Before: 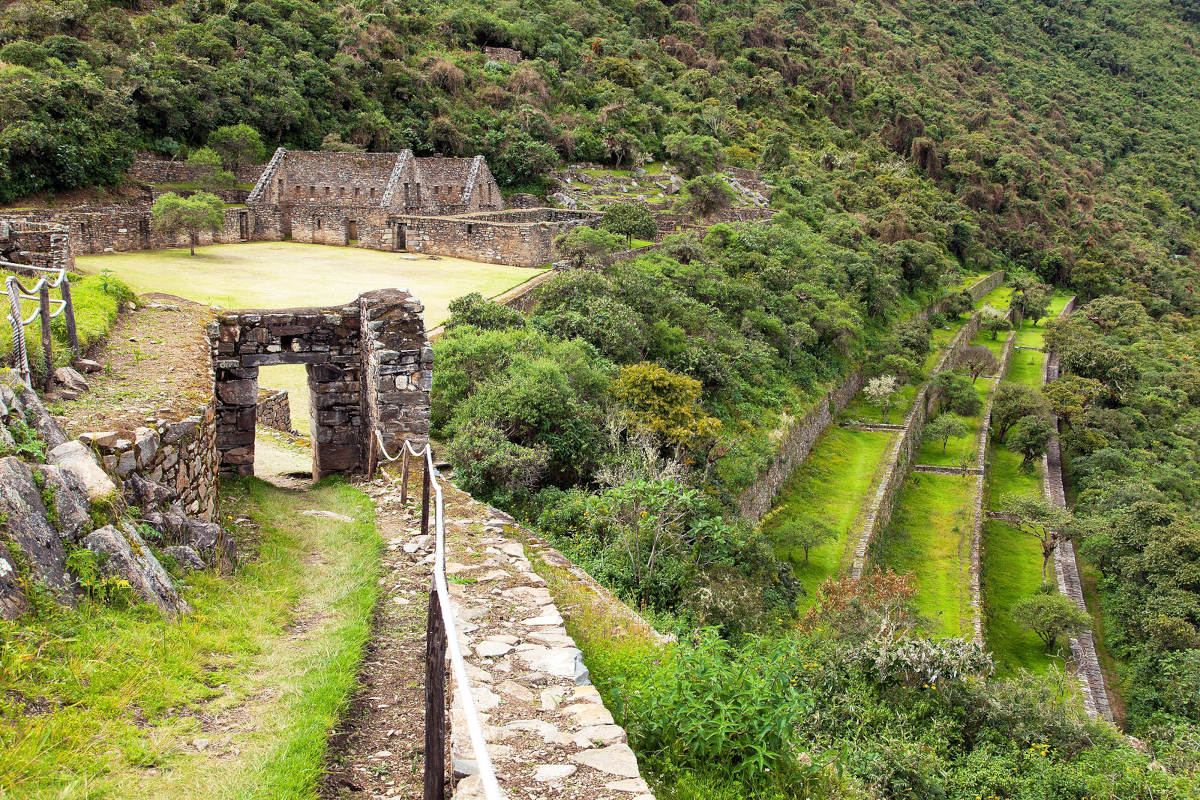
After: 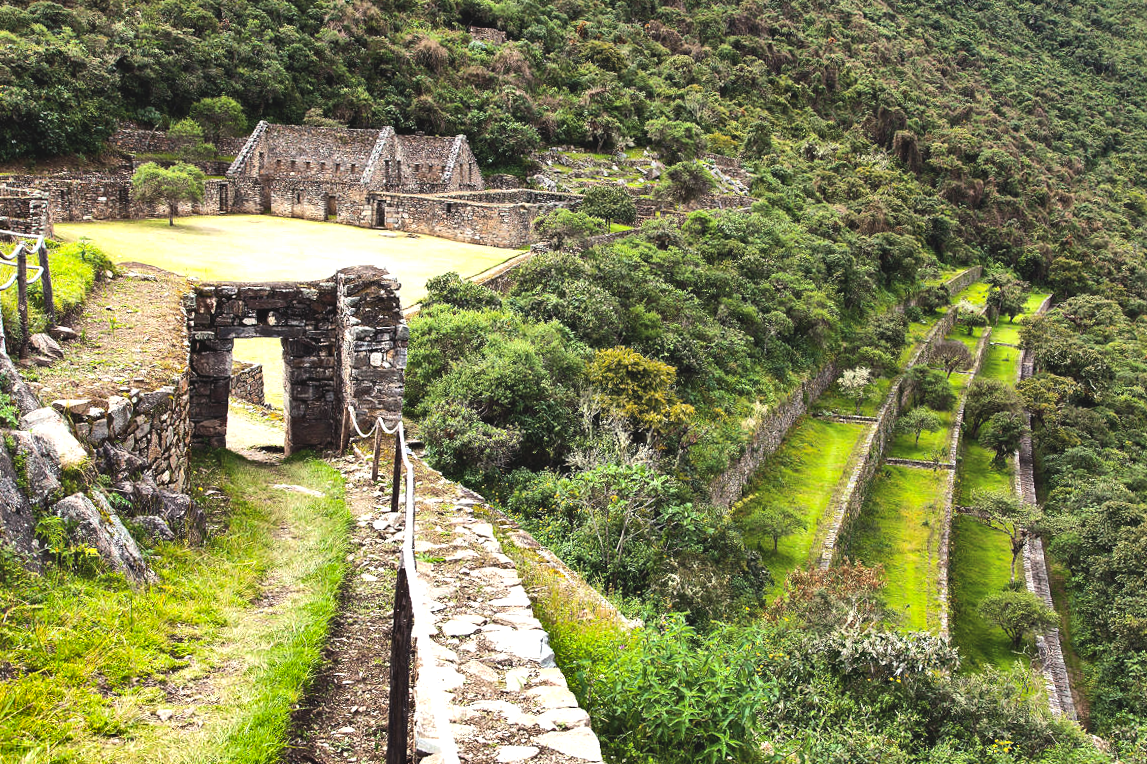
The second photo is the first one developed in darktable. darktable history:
tone equalizer: -8 EV -0.451 EV, -7 EV -0.385 EV, -6 EV -0.295 EV, -5 EV -0.23 EV, -3 EV 0.249 EV, -2 EV 0.356 EV, -1 EV 0.366 EV, +0 EV 0.387 EV, edges refinement/feathering 500, mask exposure compensation -1.57 EV, preserve details no
color correction: highlights b* -0.054, saturation 0.788
crop and rotate: angle -1.77°
exposure: black level correction -0.014, exposure -0.196 EV, compensate highlight preservation false
color balance rgb: power › hue 329.85°, linear chroma grading › global chroma 14.896%, perceptual saturation grading › global saturation 0.194%, perceptual brilliance grading › highlights 13.408%, perceptual brilliance grading › mid-tones 8.074%, perceptual brilliance grading › shadows -16.974%, global vibrance 16.024%, saturation formula JzAzBz (2021)
shadows and highlights: shadows 60.14, highlights -60.21, soften with gaussian
